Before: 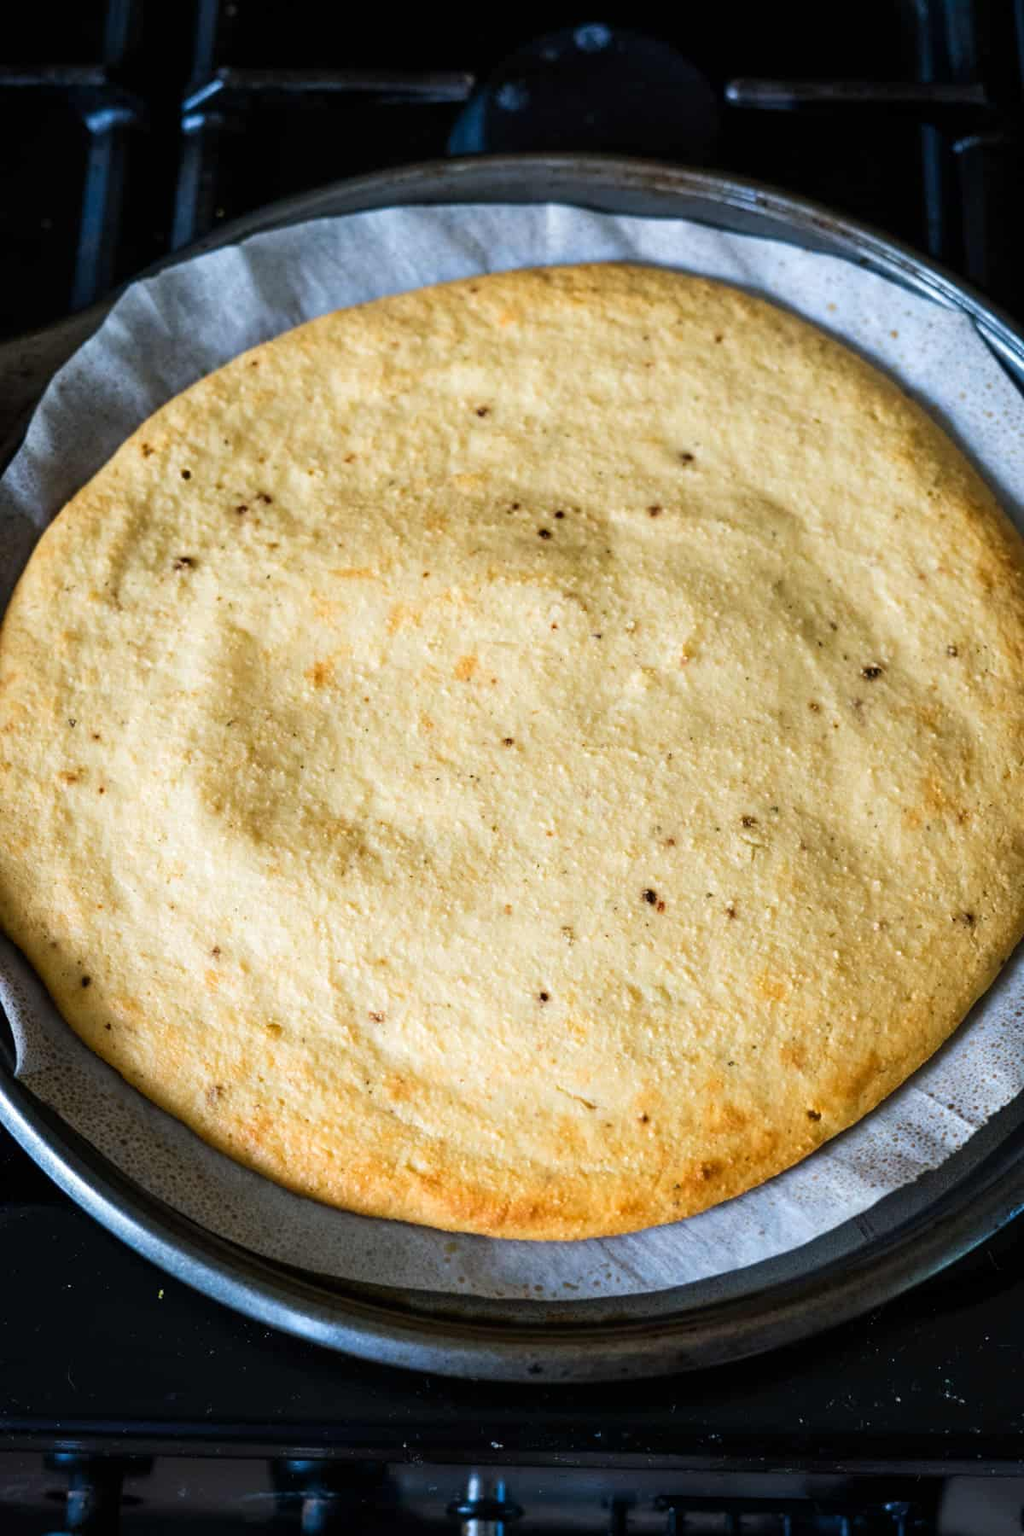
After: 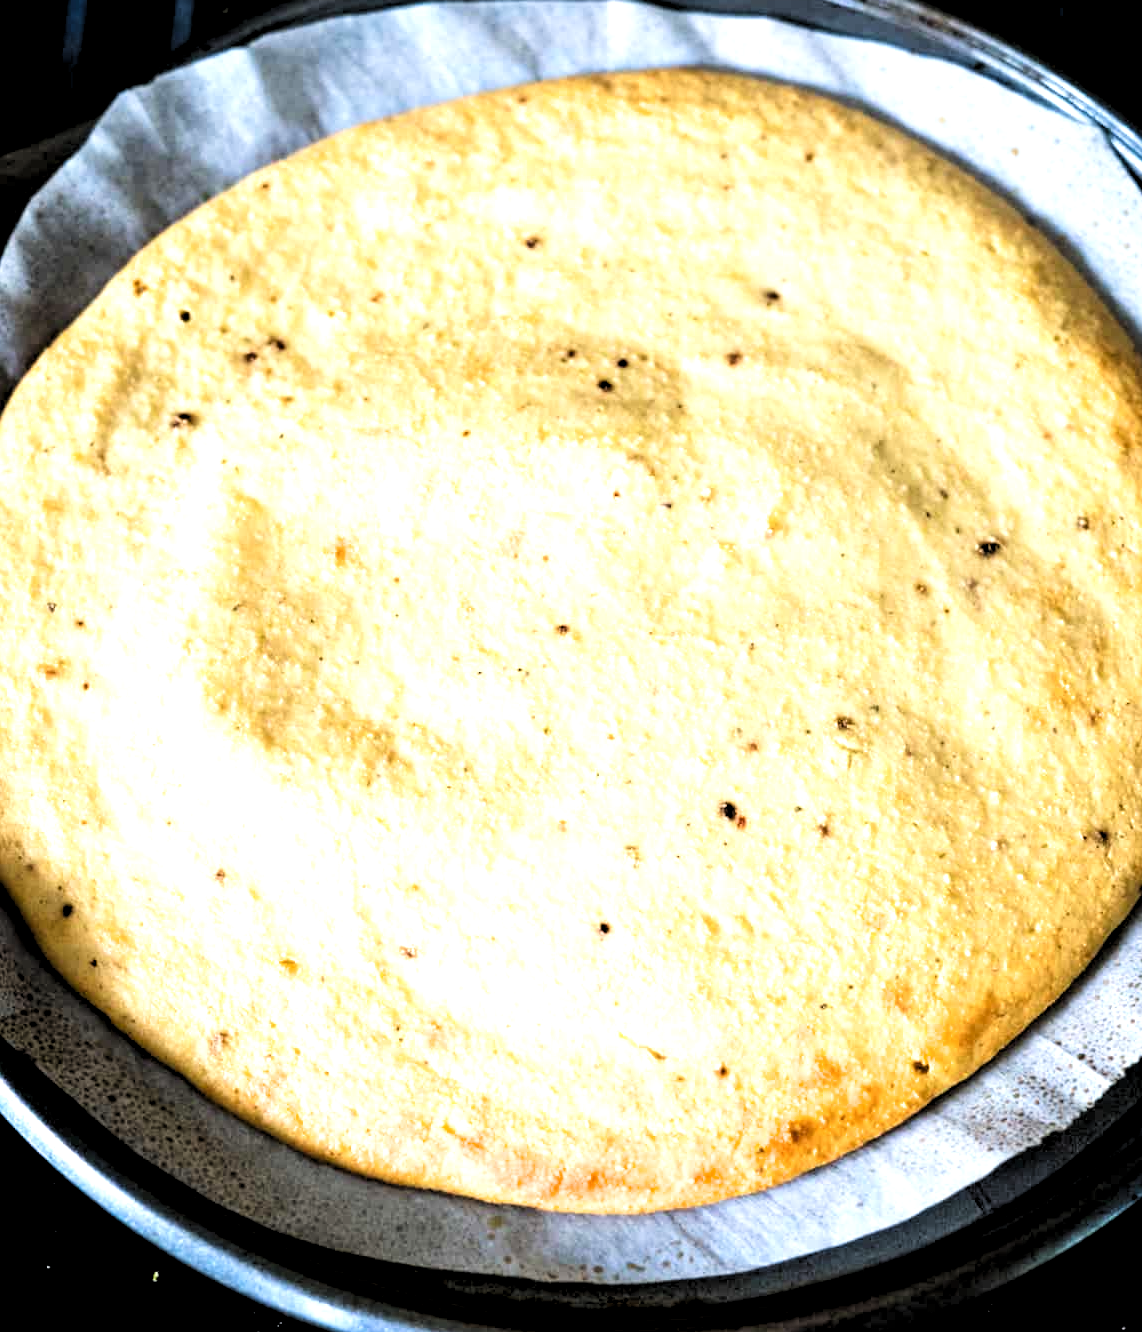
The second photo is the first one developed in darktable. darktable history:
crop and rotate: left 2.78%, top 13.336%, right 1.994%, bottom 12.653%
filmic rgb: black relative exposure -5.08 EV, white relative exposure 3.18 EV, hardness 3.45, contrast 1.186, highlights saturation mix -48.61%
levels: white 99.96%, levels [0.055, 0.477, 0.9]
exposure: black level correction 0, exposure 0.693 EV, compensate highlight preservation false
